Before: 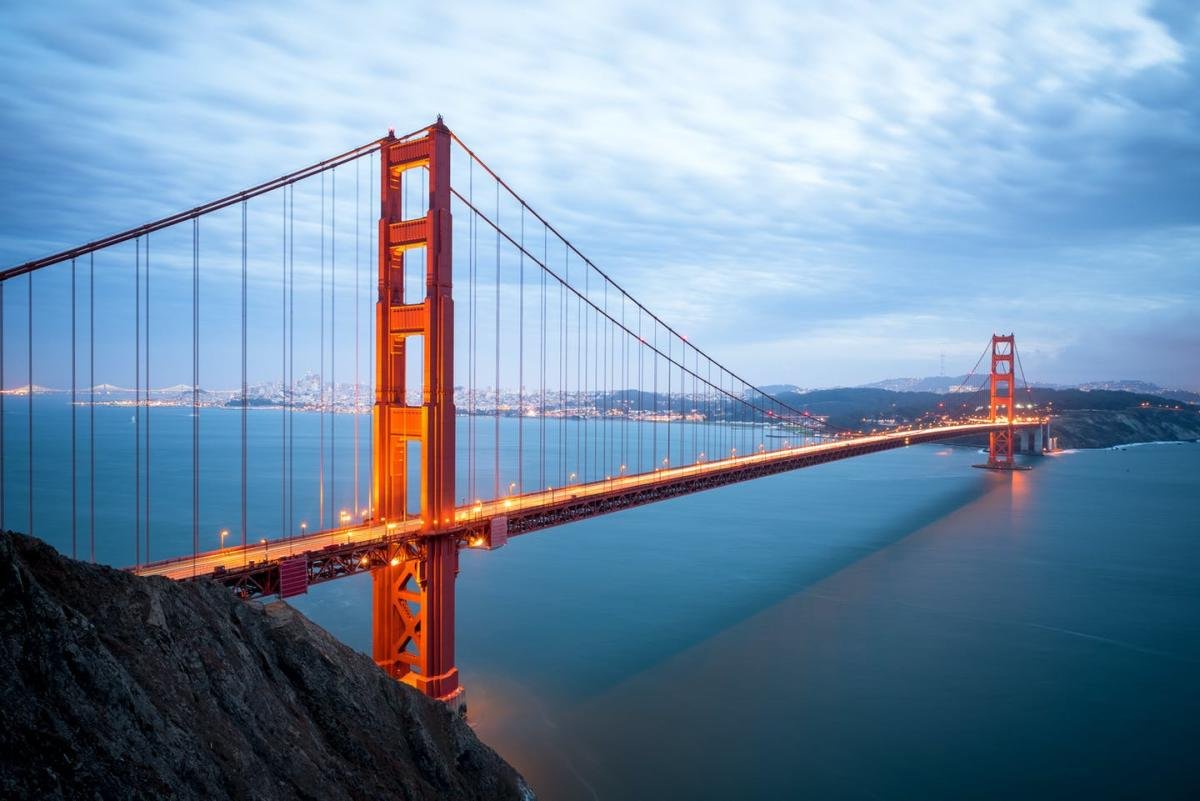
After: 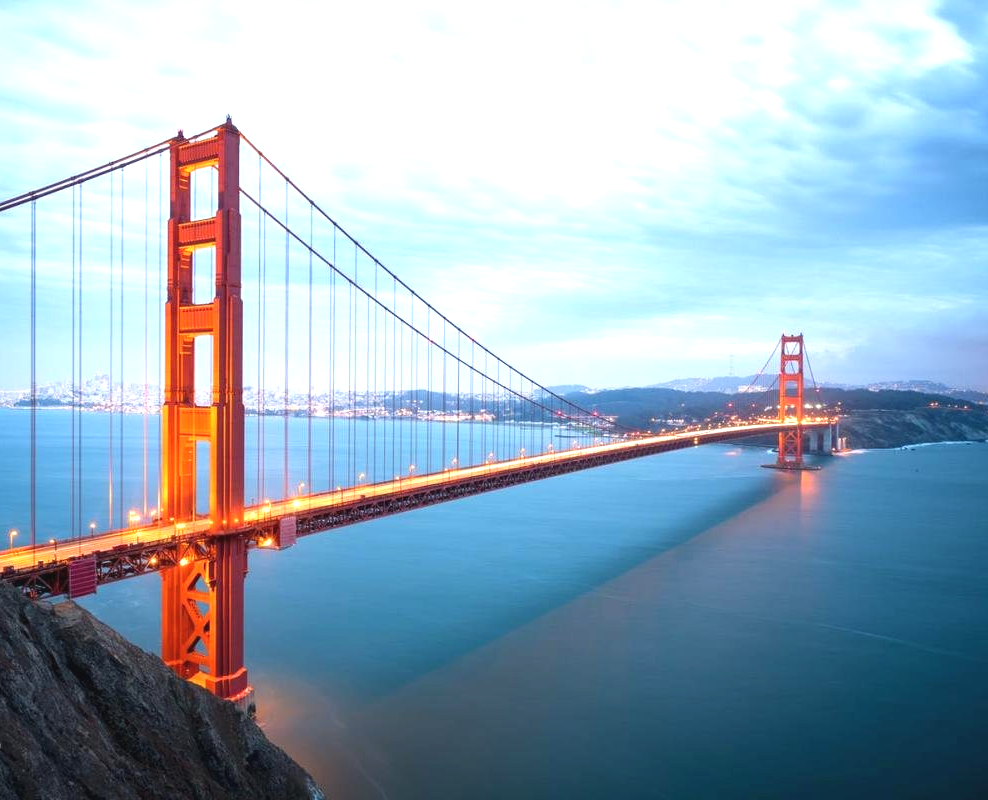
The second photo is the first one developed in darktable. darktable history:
crop: left 17.659%, bottom 0.05%
exposure: black level correction -0.002, exposure 0.712 EV, compensate highlight preservation false
